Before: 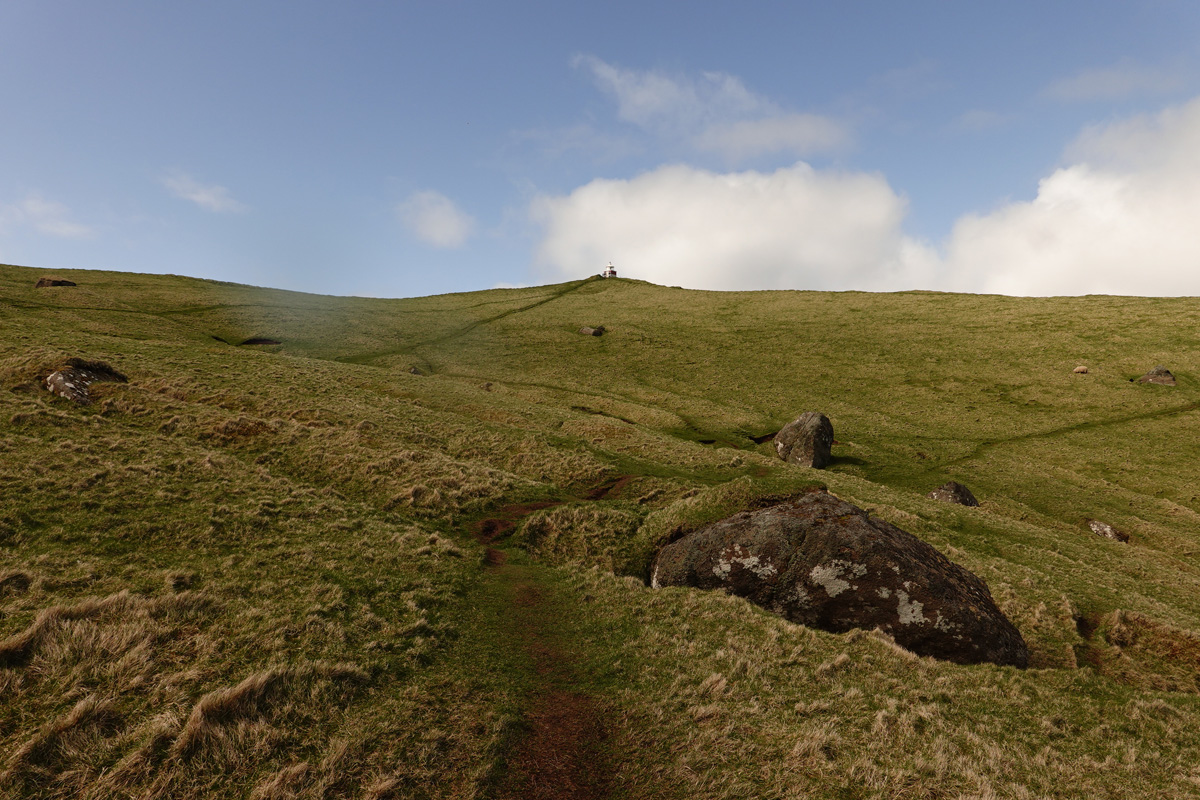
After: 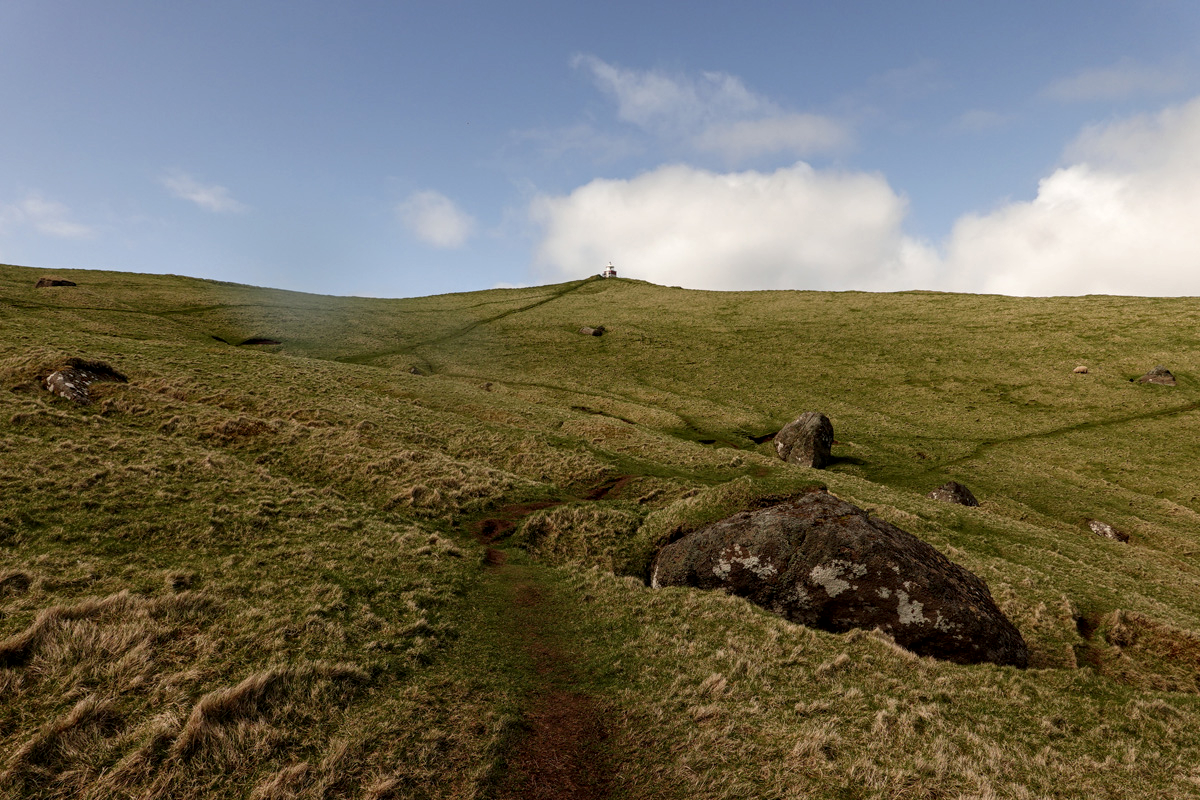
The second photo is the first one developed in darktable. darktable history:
exposure: exposure -0.04 EV, compensate highlight preservation false
local contrast: detail 130%
